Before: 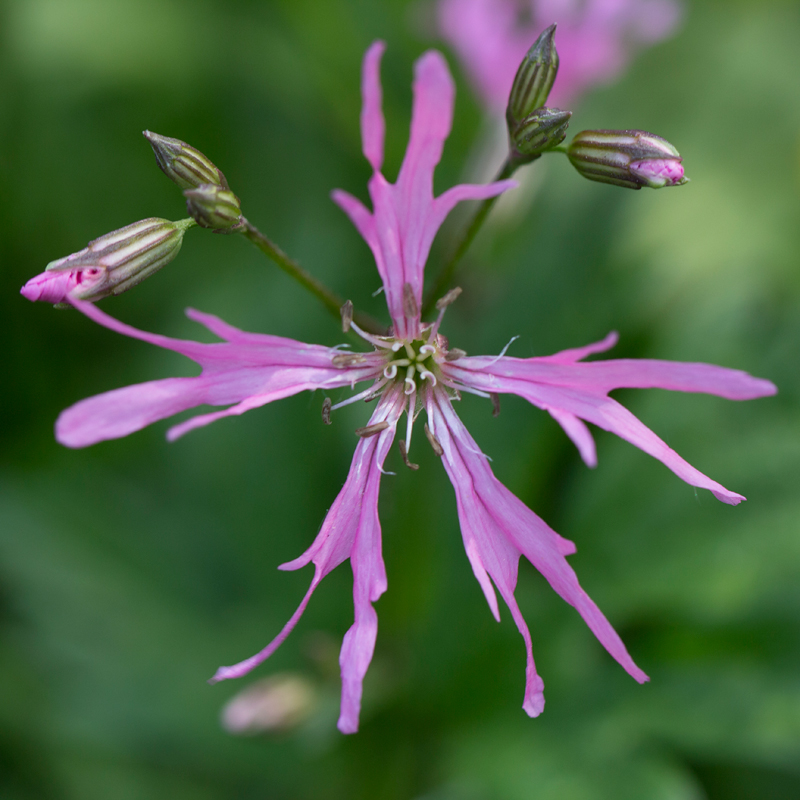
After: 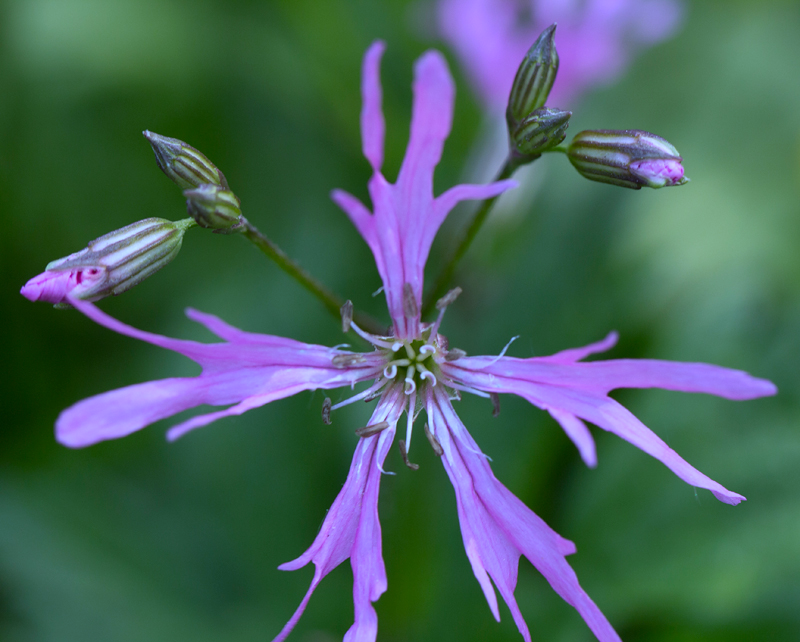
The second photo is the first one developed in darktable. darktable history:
crop: bottom 19.644%
white balance: red 0.871, blue 1.249
